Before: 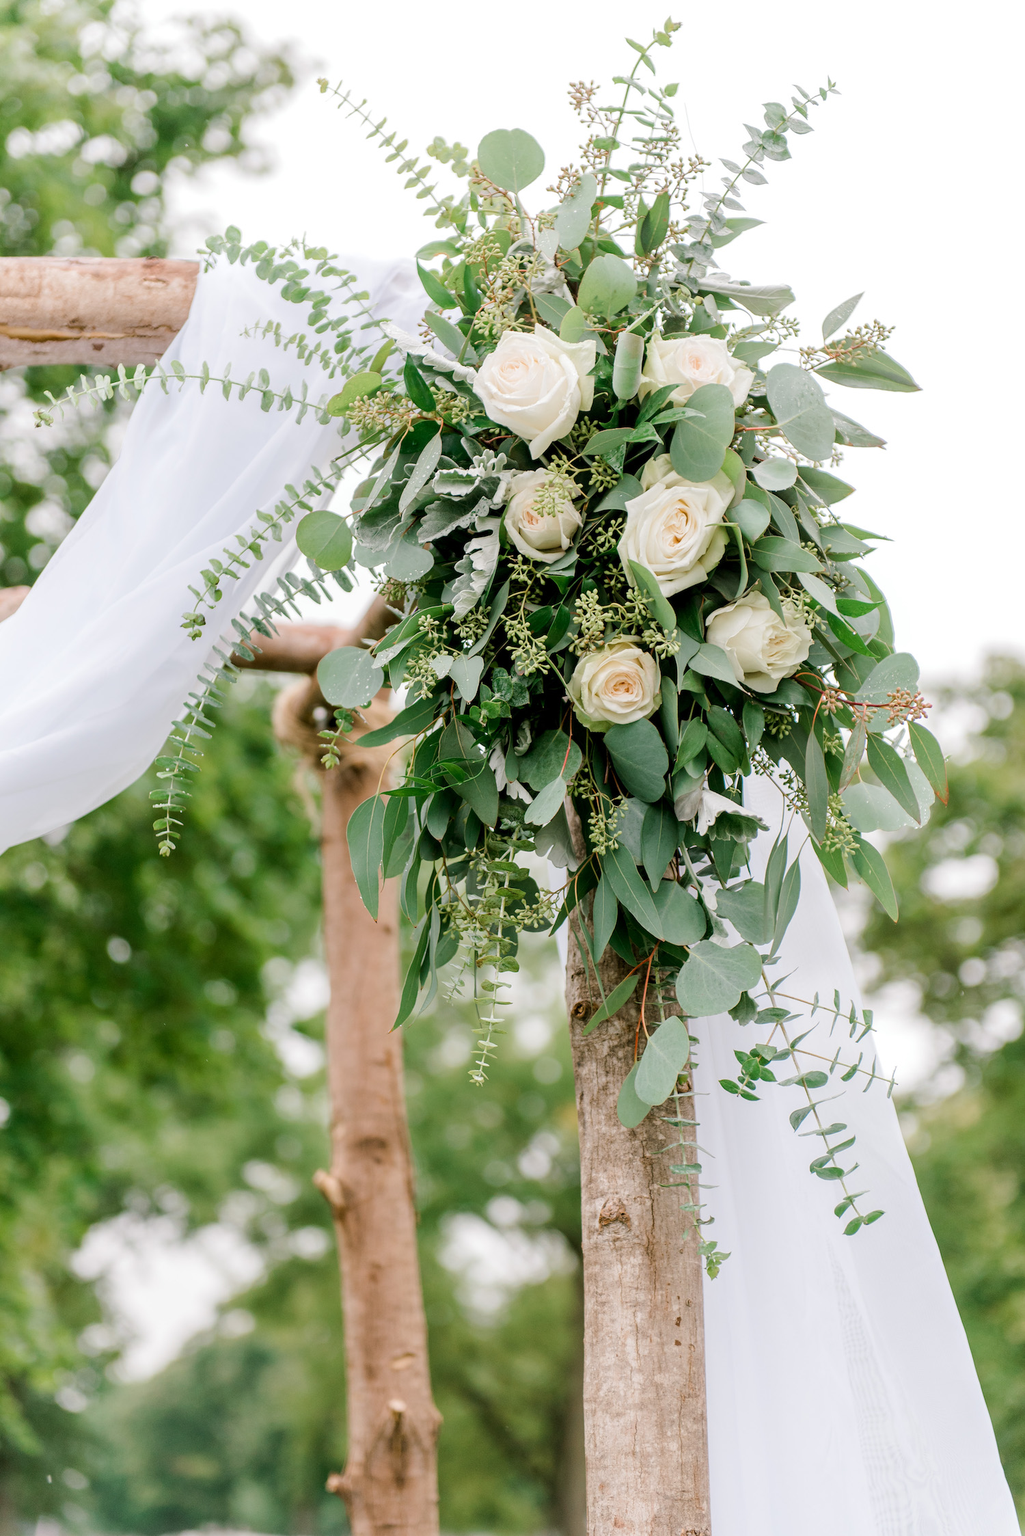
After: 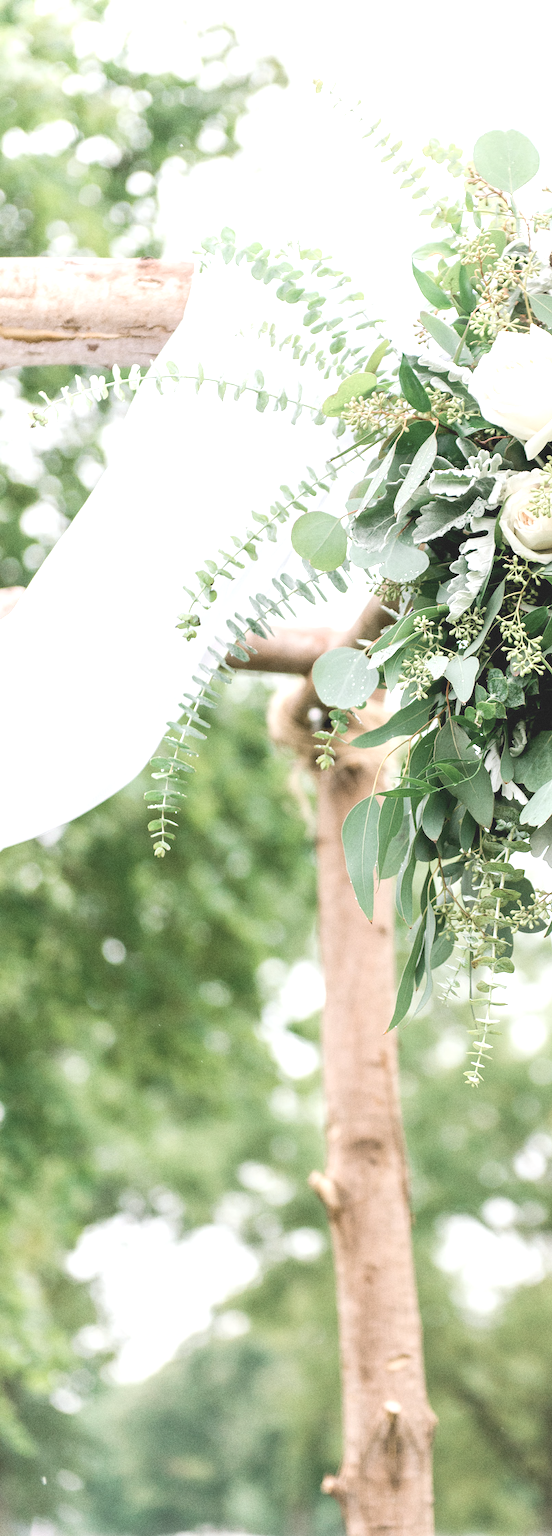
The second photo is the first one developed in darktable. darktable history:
contrast brightness saturation: contrast -0.26, saturation -0.43
white balance: red 0.982, blue 1.018
crop: left 0.587%, right 45.588%, bottom 0.086%
grain: coarseness 0.47 ISO
exposure: black level correction 0, exposure 1.45 EV, compensate exposure bias true, compensate highlight preservation false
